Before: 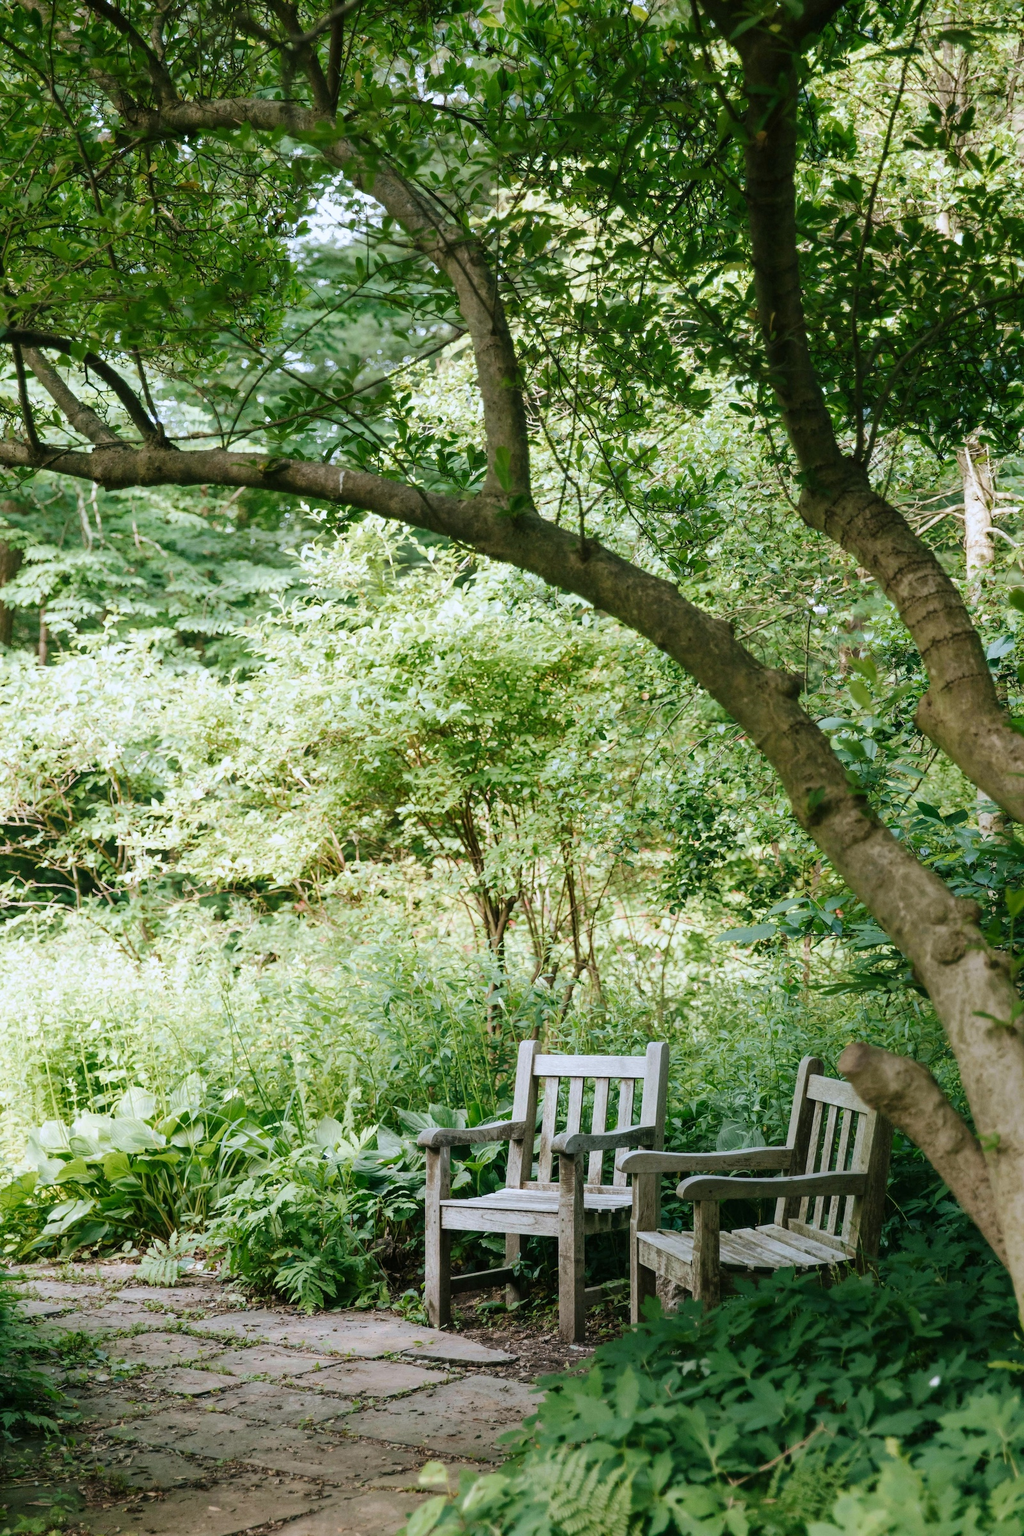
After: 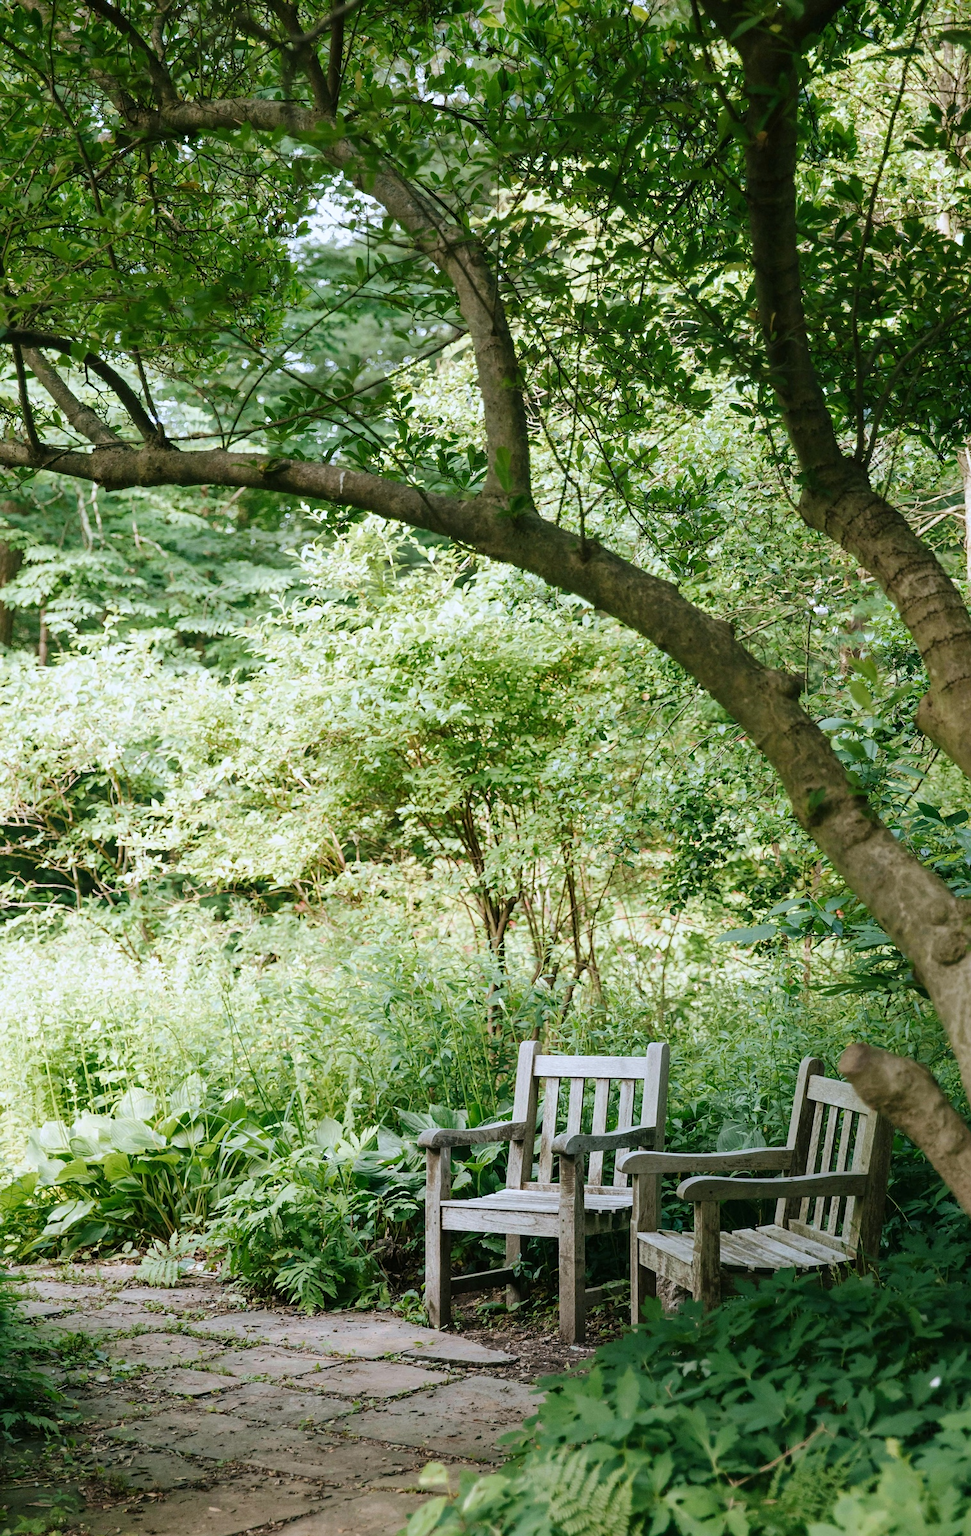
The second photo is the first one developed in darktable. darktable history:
rotate and perspective: automatic cropping original format, crop left 0, crop top 0
sharpen: amount 0.2
crop and rotate: right 5.167%
